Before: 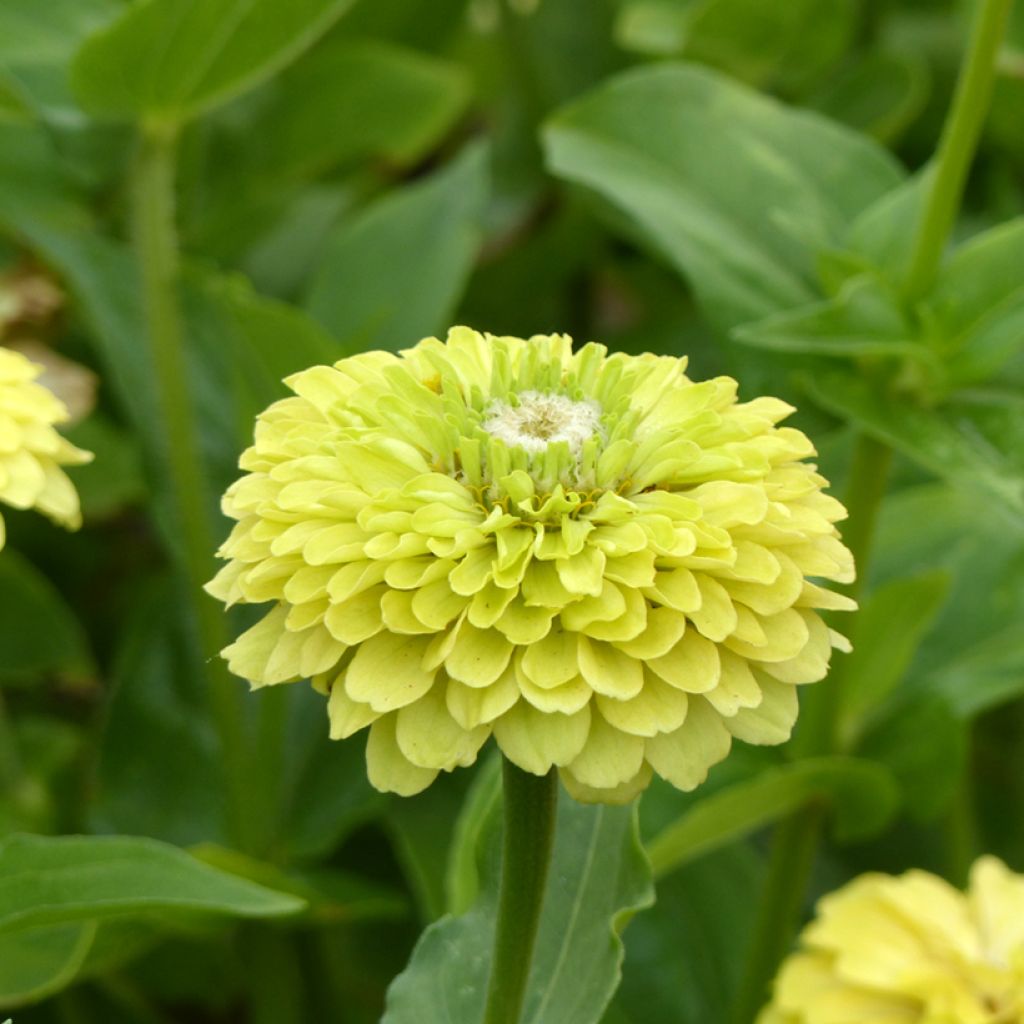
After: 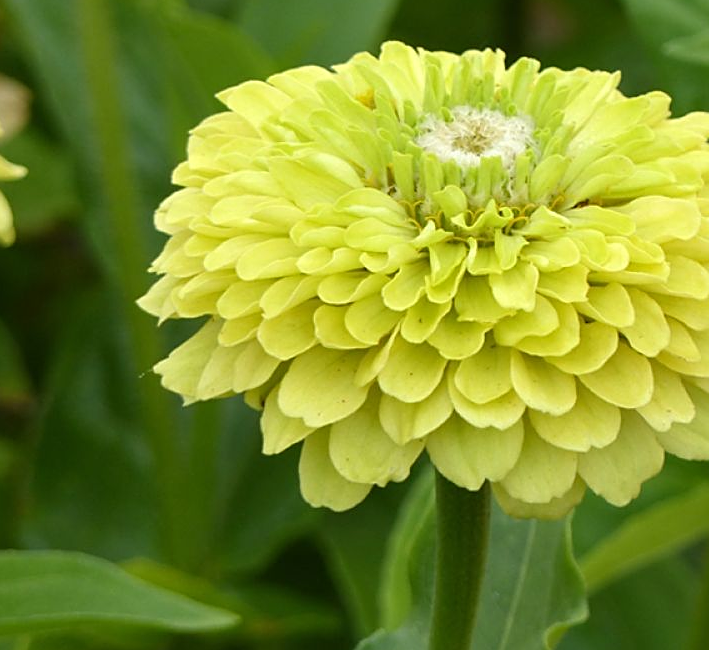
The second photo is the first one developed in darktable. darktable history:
sharpen: on, module defaults
crop: left 6.6%, top 27.927%, right 24.116%, bottom 8.542%
